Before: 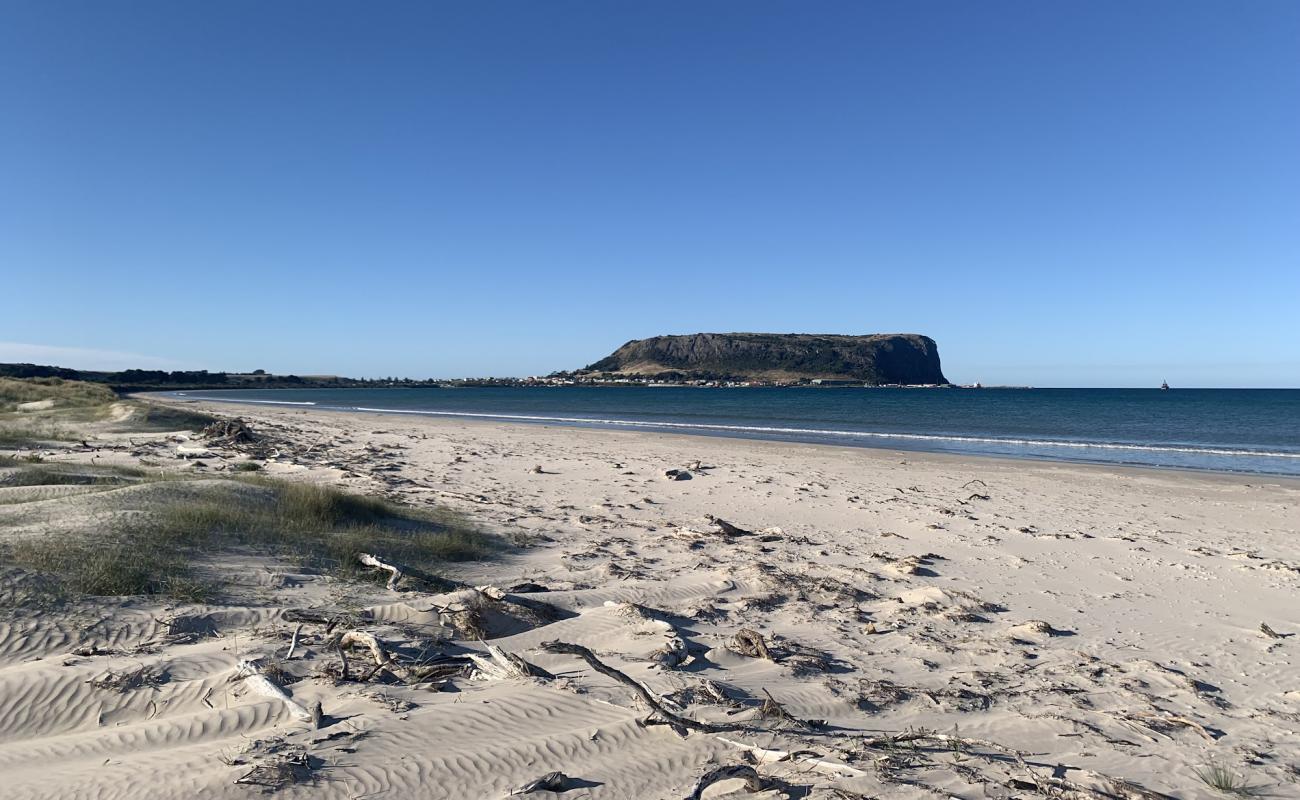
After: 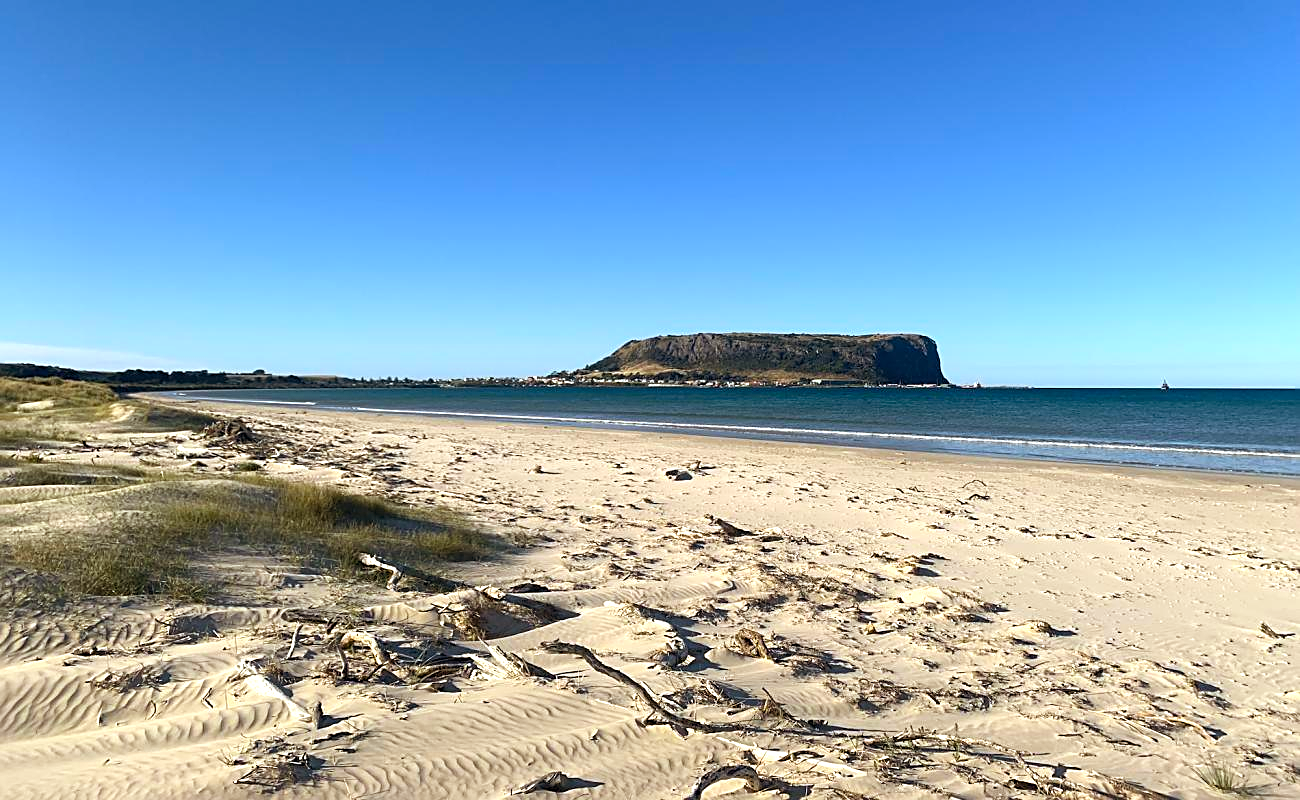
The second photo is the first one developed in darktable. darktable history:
exposure: black level correction 0, exposure 0.499 EV, compensate highlight preservation false
sharpen: on, module defaults
color balance rgb: power › chroma 2.489%, power › hue 69.96°, linear chroma grading › global chroma 15.132%, perceptual saturation grading › global saturation 17.176%, global vibrance 14.285%
